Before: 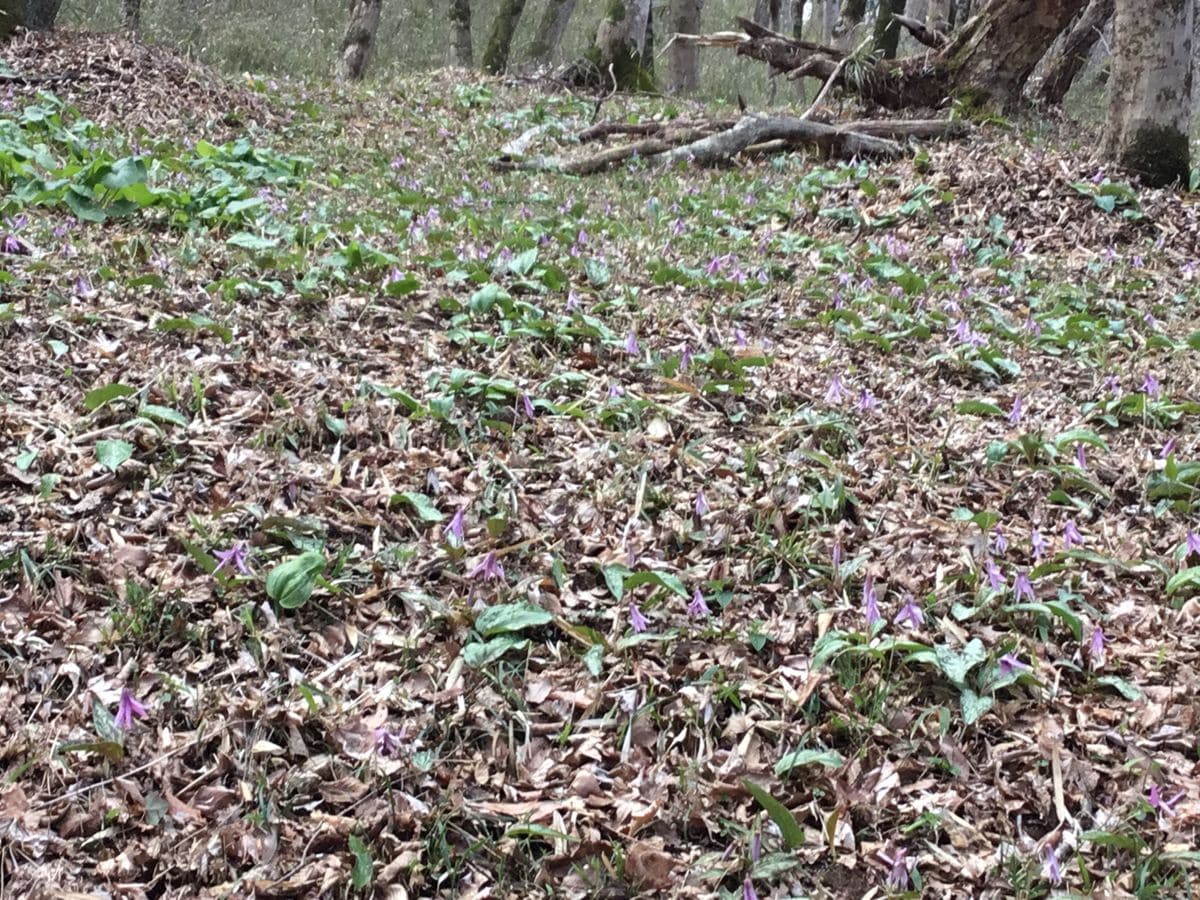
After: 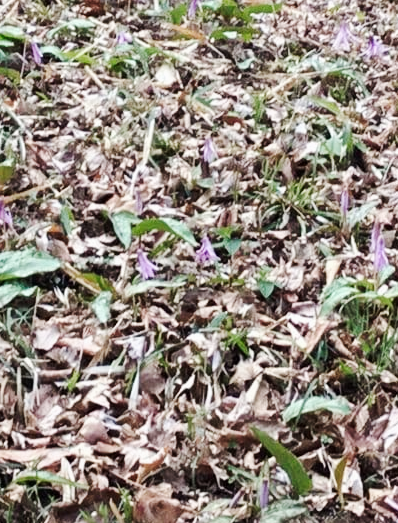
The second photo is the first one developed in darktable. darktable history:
tone curve: curves: ch0 [(0, 0) (0.071, 0.06) (0.253, 0.242) (0.437, 0.498) (0.55, 0.644) (0.657, 0.749) (0.823, 0.876) (1, 0.99)]; ch1 [(0, 0) (0.346, 0.307) (0.408, 0.369) (0.453, 0.457) (0.476, 0.489) (0.502, 0.493) (0.521, 0.515) (0.537, 0.531) (0.612, 0.641) (0.676, 0.728) (1, 1)]; ch2 [(0, 0) (0.346, 0.34) (0.434, 0.46) (0.485, 0.494) (0.5, 0.494) (0.511, 0.504) (0.537, 0.551) (0.579, 0.599) (0.625, 0.686) (1, 1)], preserve colors none
crop: left 41.069%, top 39.228%, right 25.682%, bottom 2.638%
